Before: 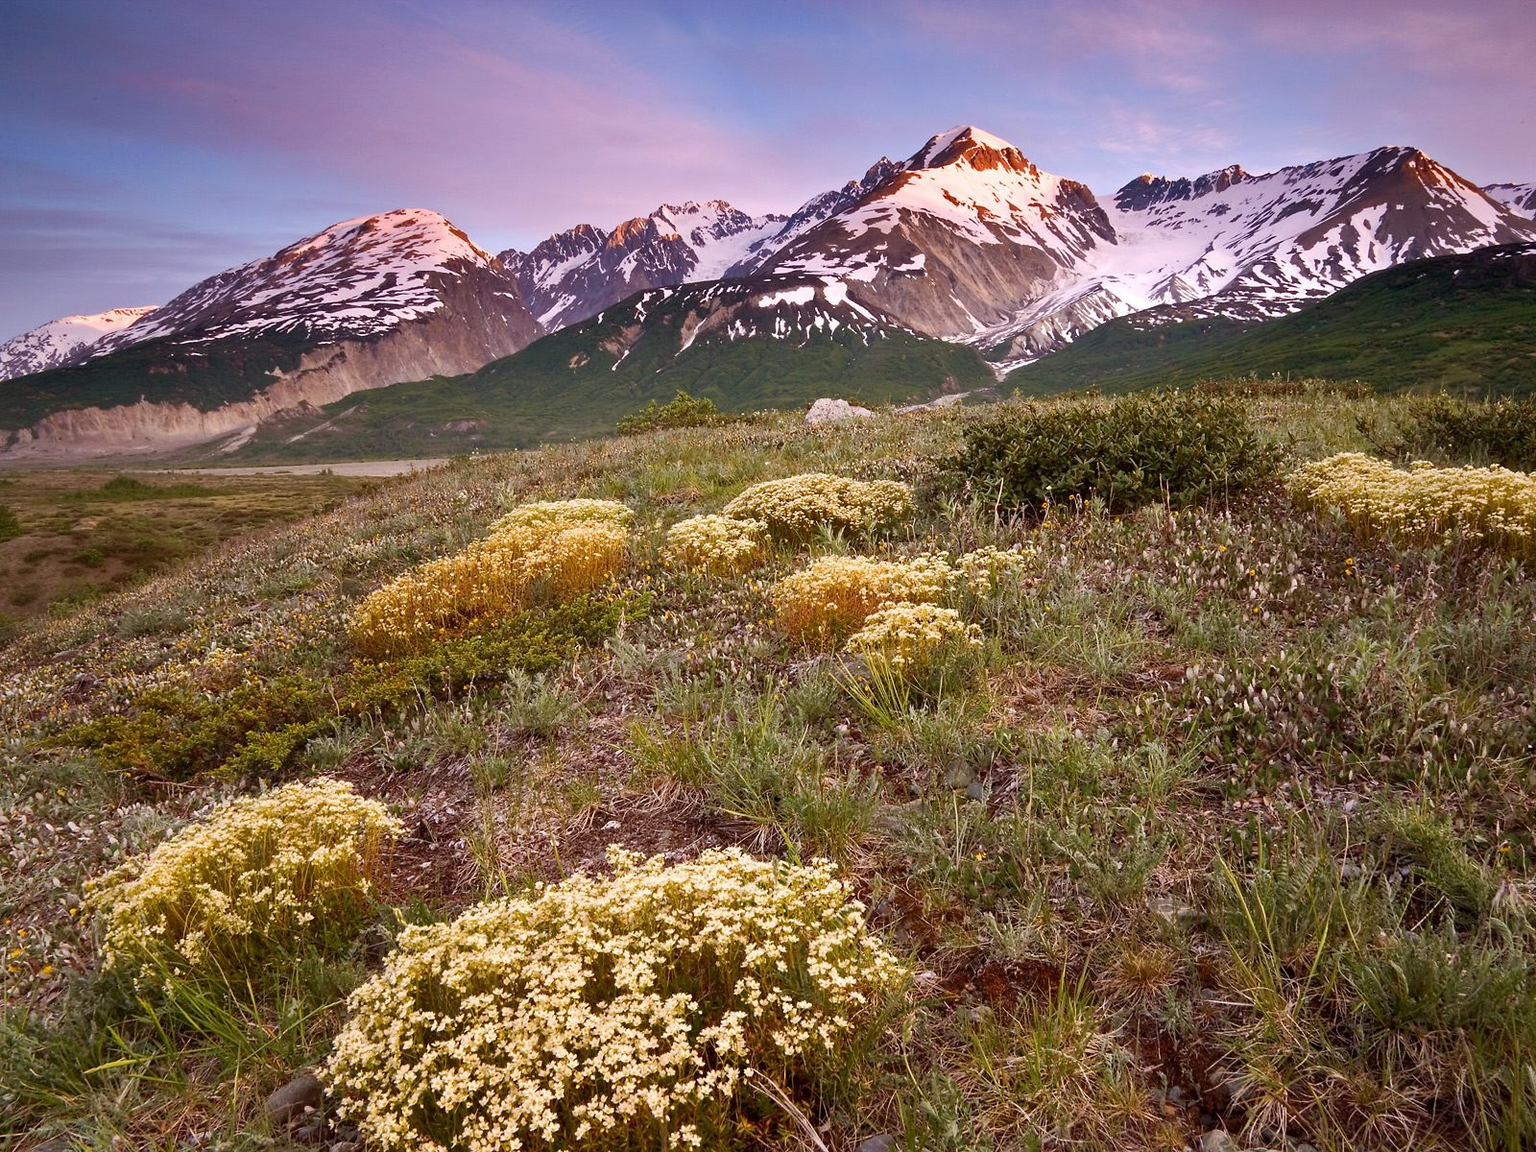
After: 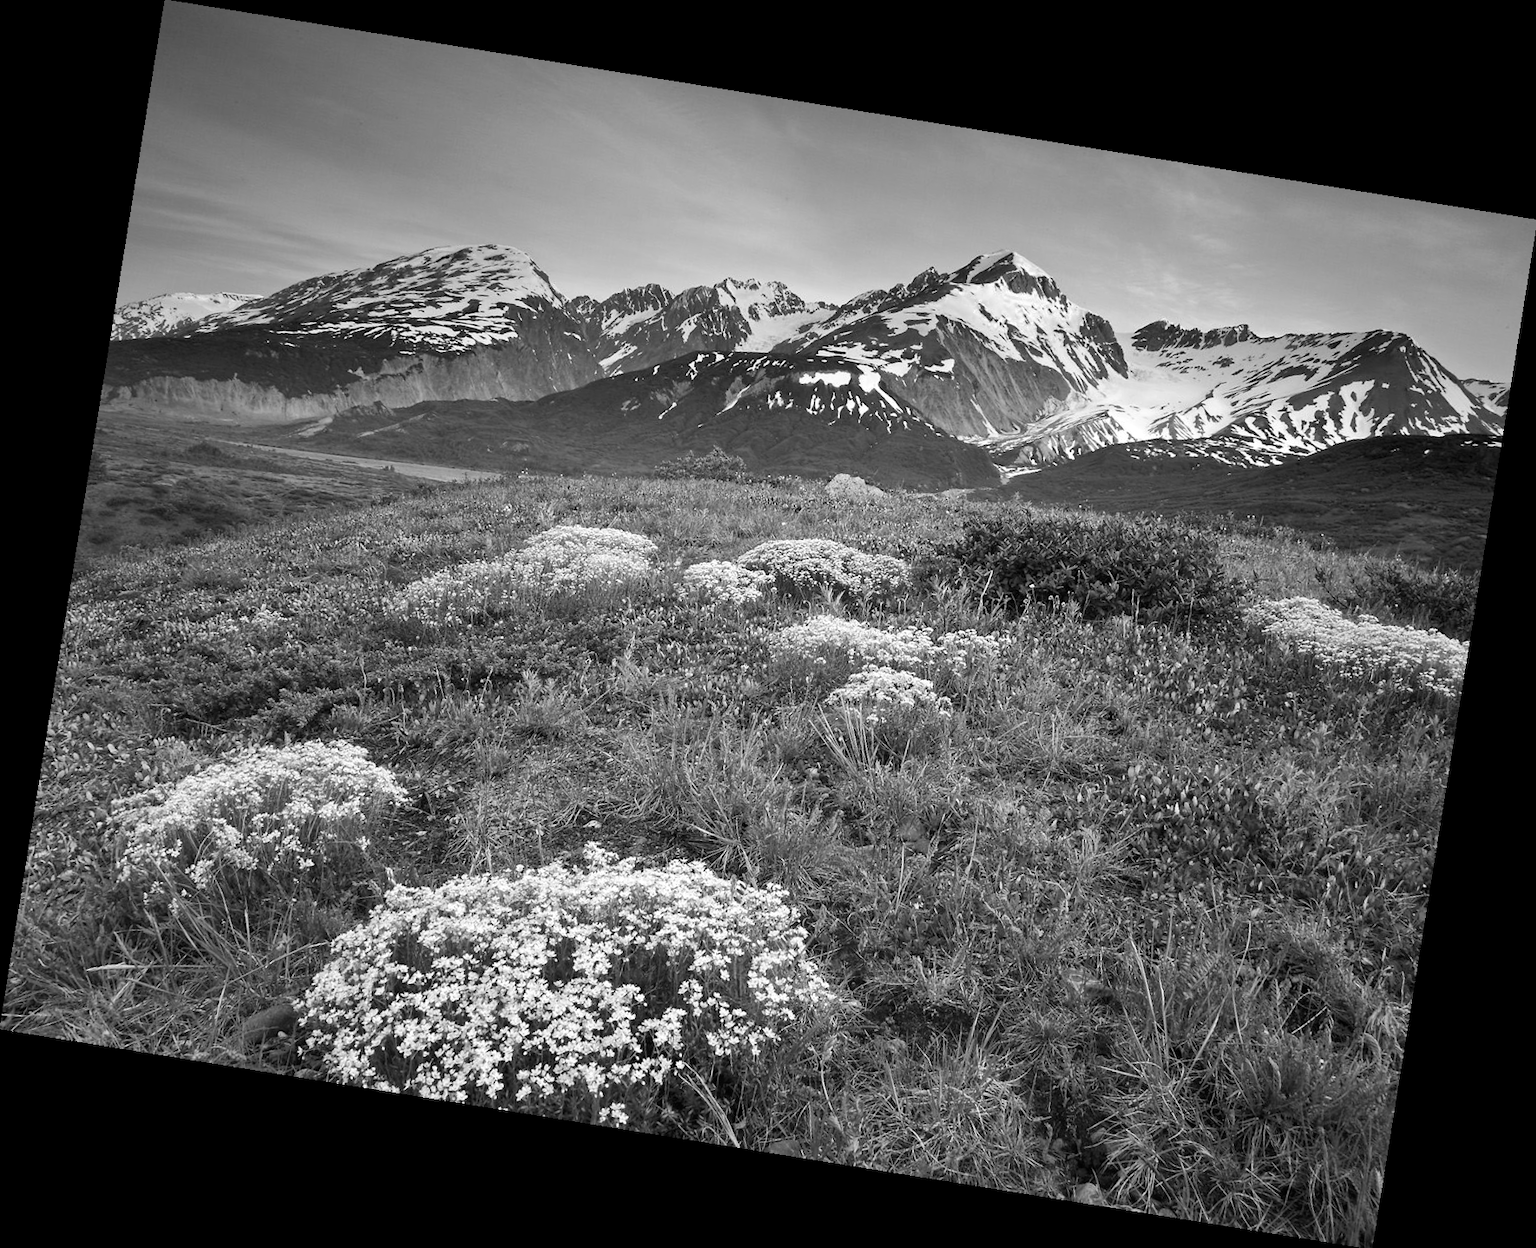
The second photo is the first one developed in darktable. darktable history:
exposure: exposure 0.078 EV, compensate highlight preservation false
color zones: curves: ch0 [(0, 0.497) (0.096, 0.361) (0.221, 0.538) (0.429, 0.5) (0.571, 0.5) (0.714, 0.5) (0.857, 0.5) (1, 0.497)]; ch1 [(0, 0.5) (0.143, 0.5) (0.257, -0.002) (0.429, 0.04) (0.571, -0.001) (0.714, -0.015) (0.857, 0.024) (1, 0.5)]
rotate and perspective: rotation 9.12°, automatic cropping off
monochrome: a 16.06, b 15.48, size 1
